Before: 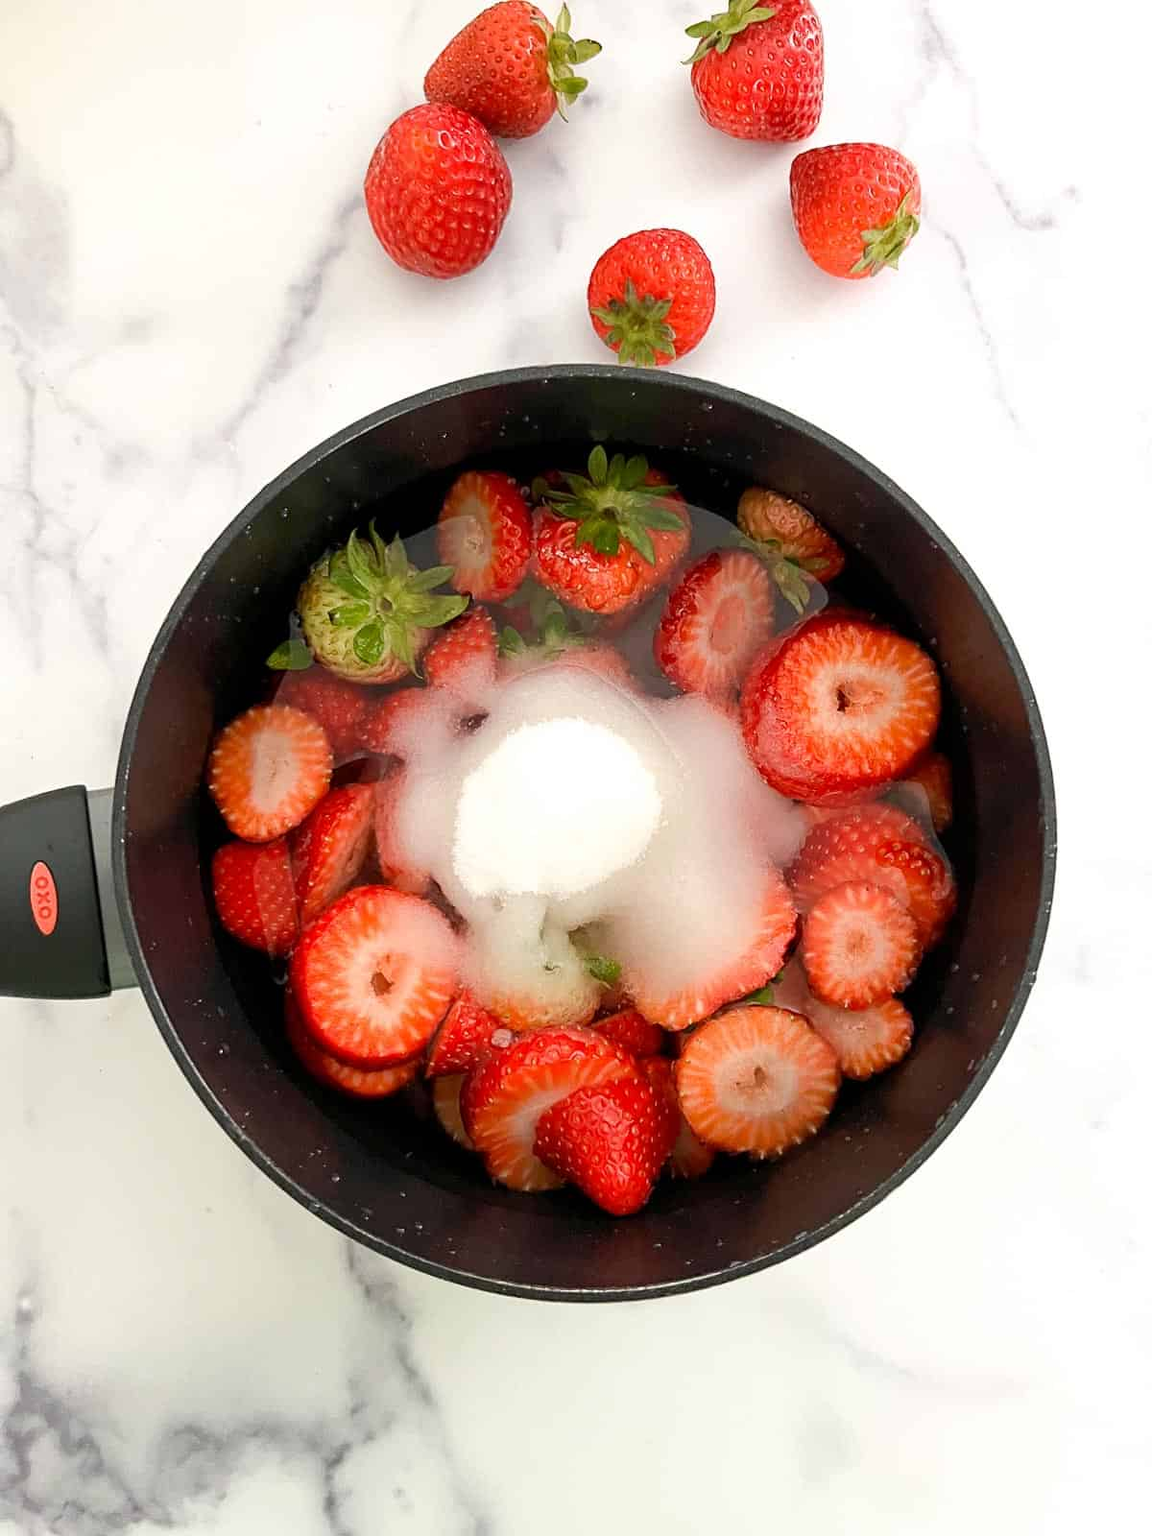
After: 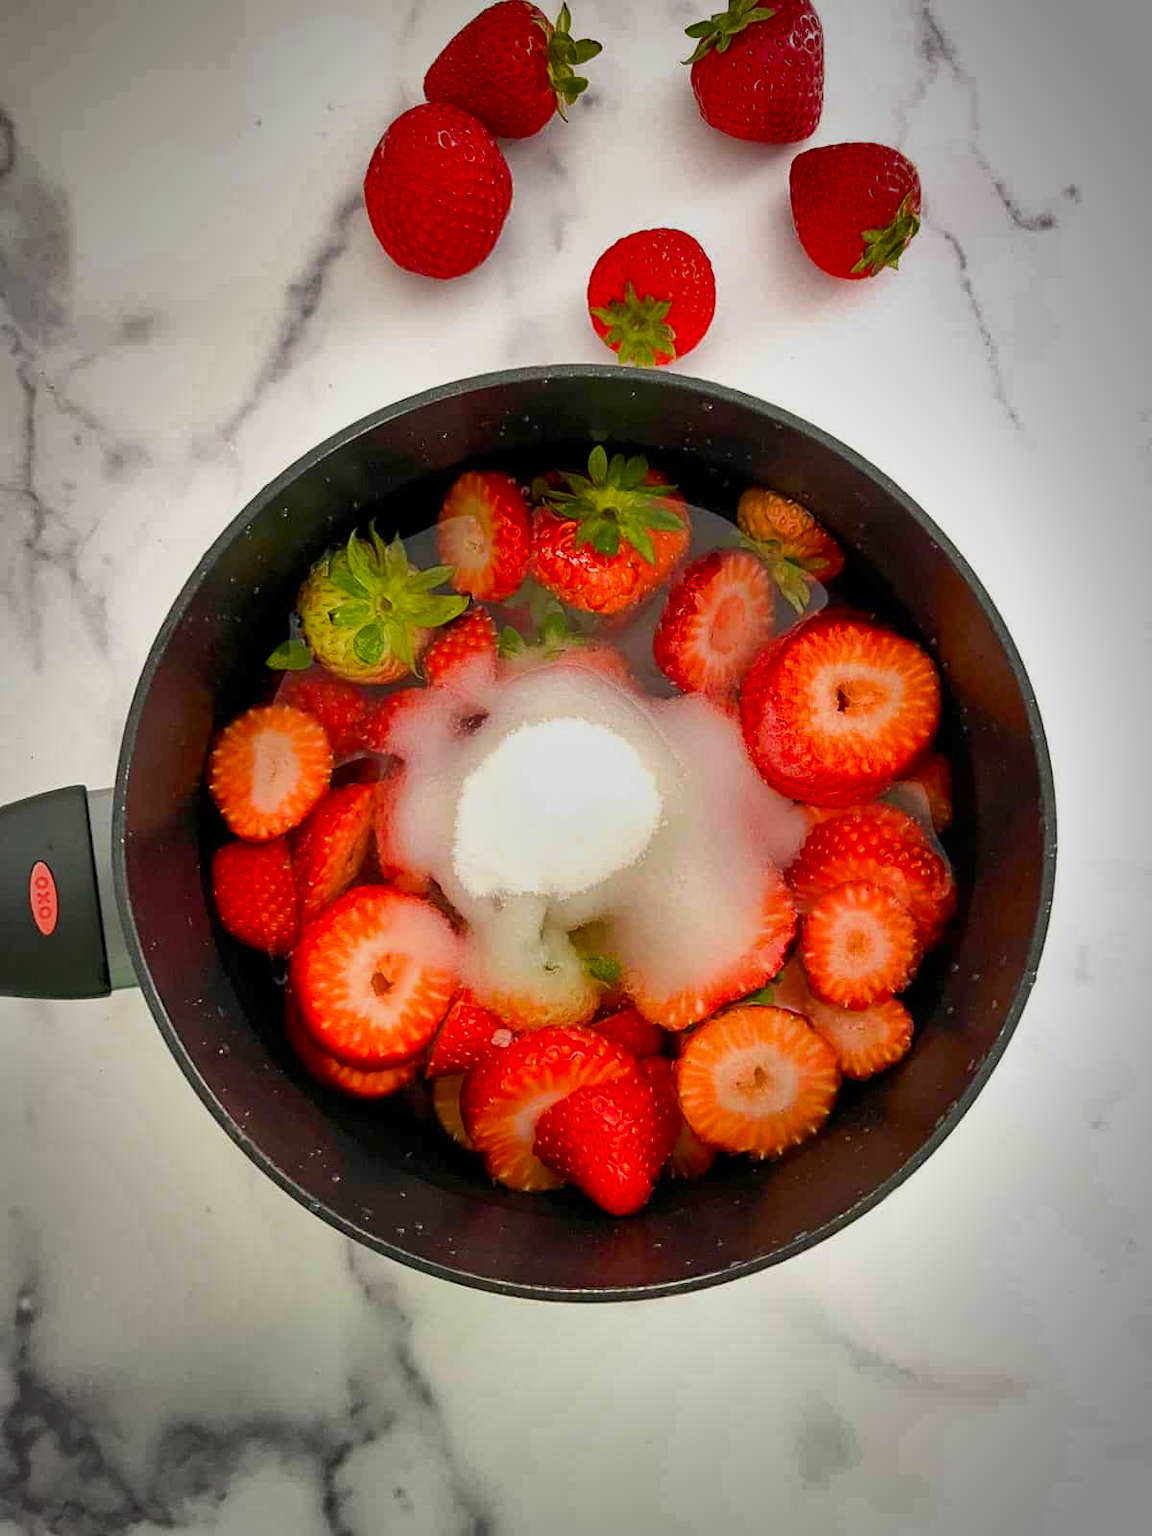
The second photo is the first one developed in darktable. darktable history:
white balance: emerald 1
vignetting: automatic ratio true
shadows and highlights: shadows 80.73, white point adjustment -9.07, highlights -61.46, soften with gaussian
color balance rgb: perceptual saturation grading › global saturation 25%, perceptual brilliance grading › mid-tones 10%, perceptual brilliance grading › shadows 15%, global vibrance 20%
